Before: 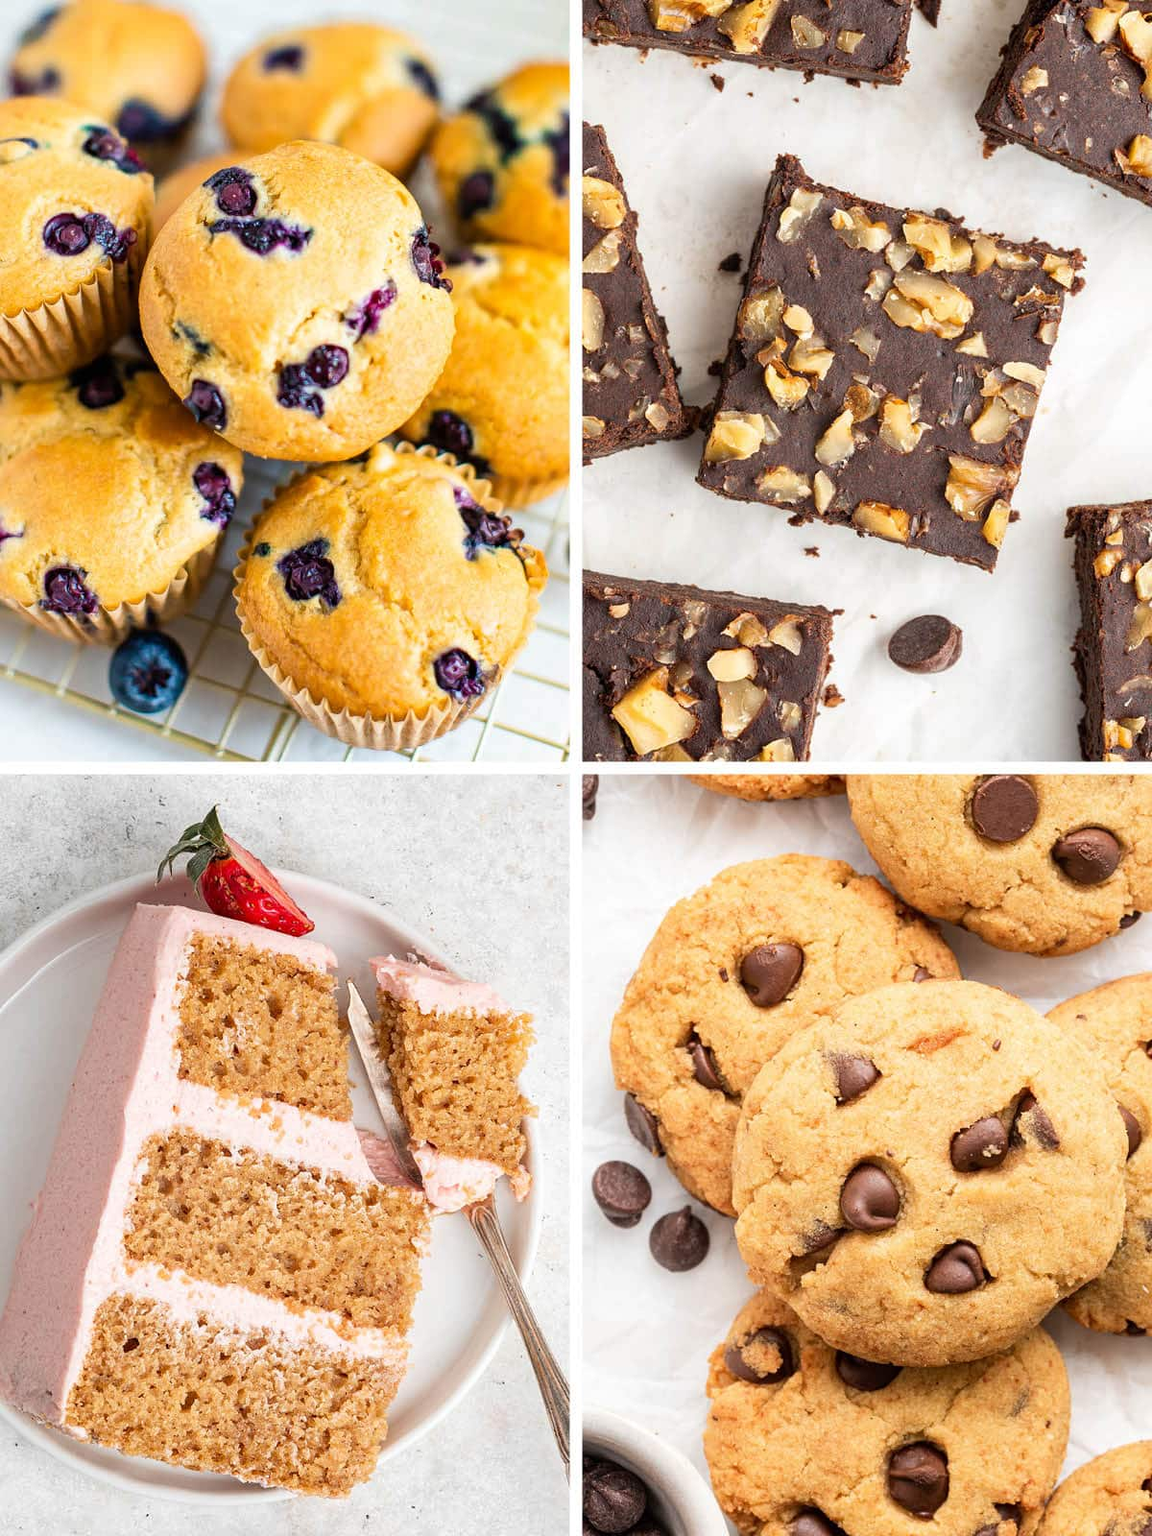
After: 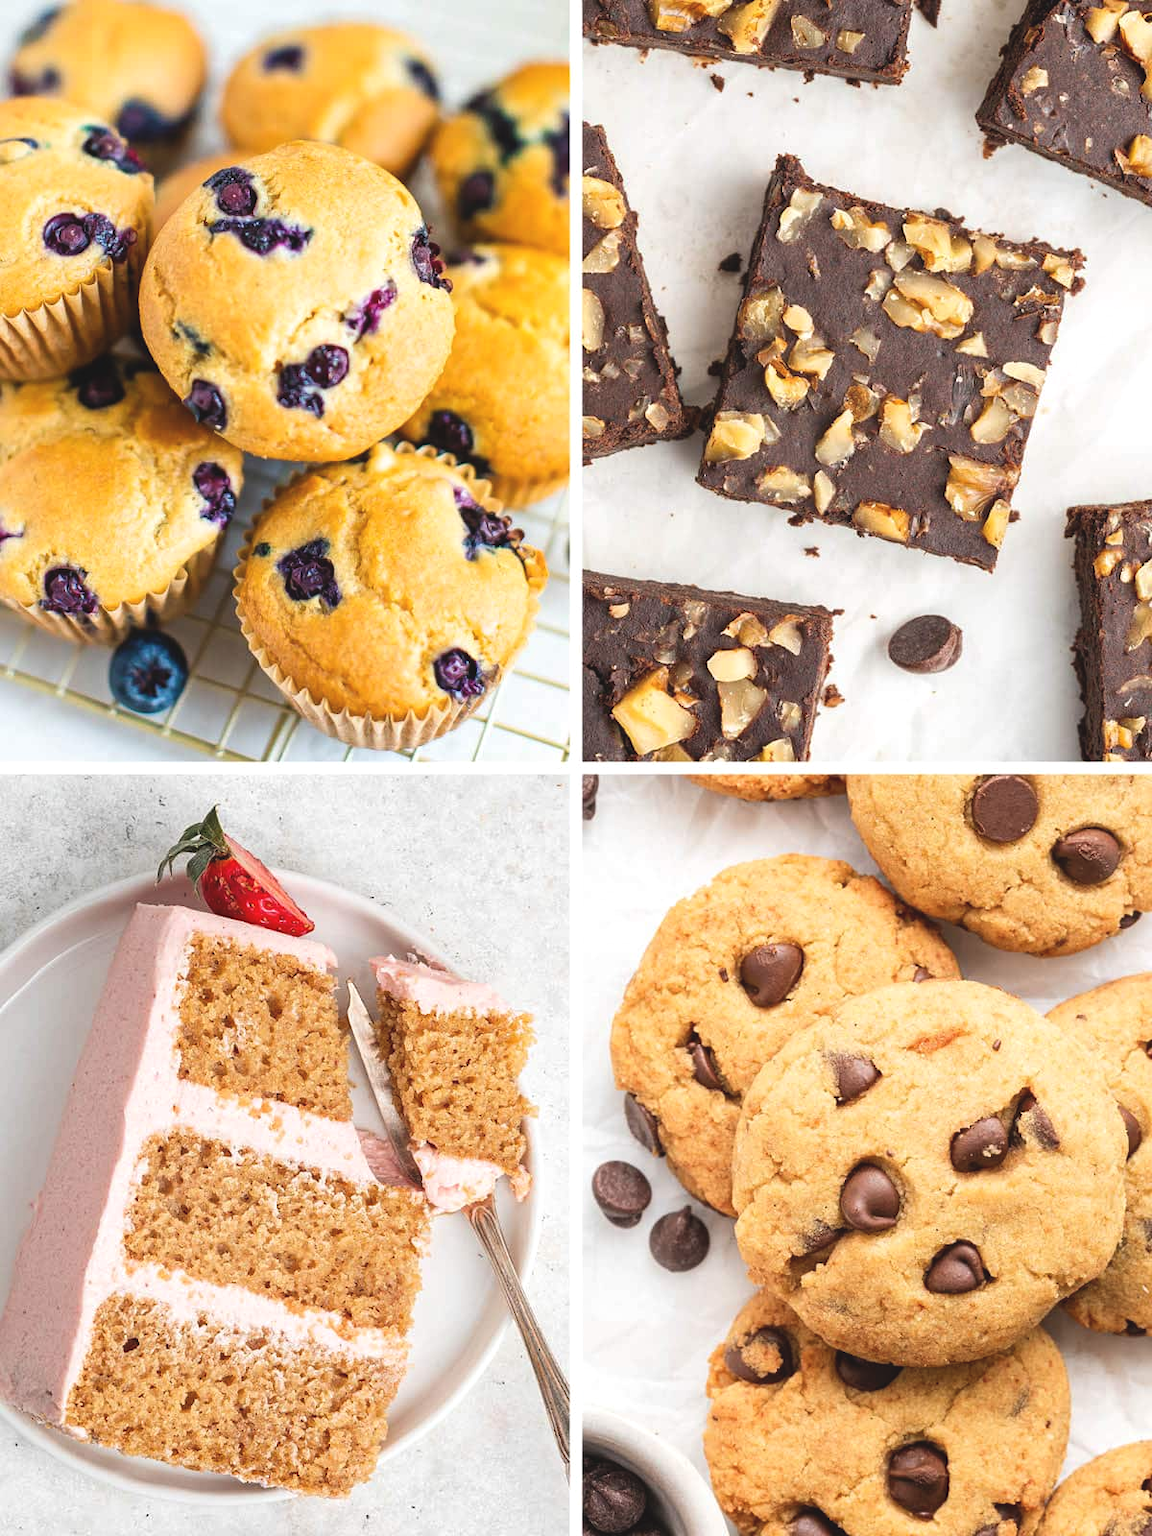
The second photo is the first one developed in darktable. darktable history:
exposure: black level correction -0.008, exposure 0.068 EV, compensate highlight preservation false
